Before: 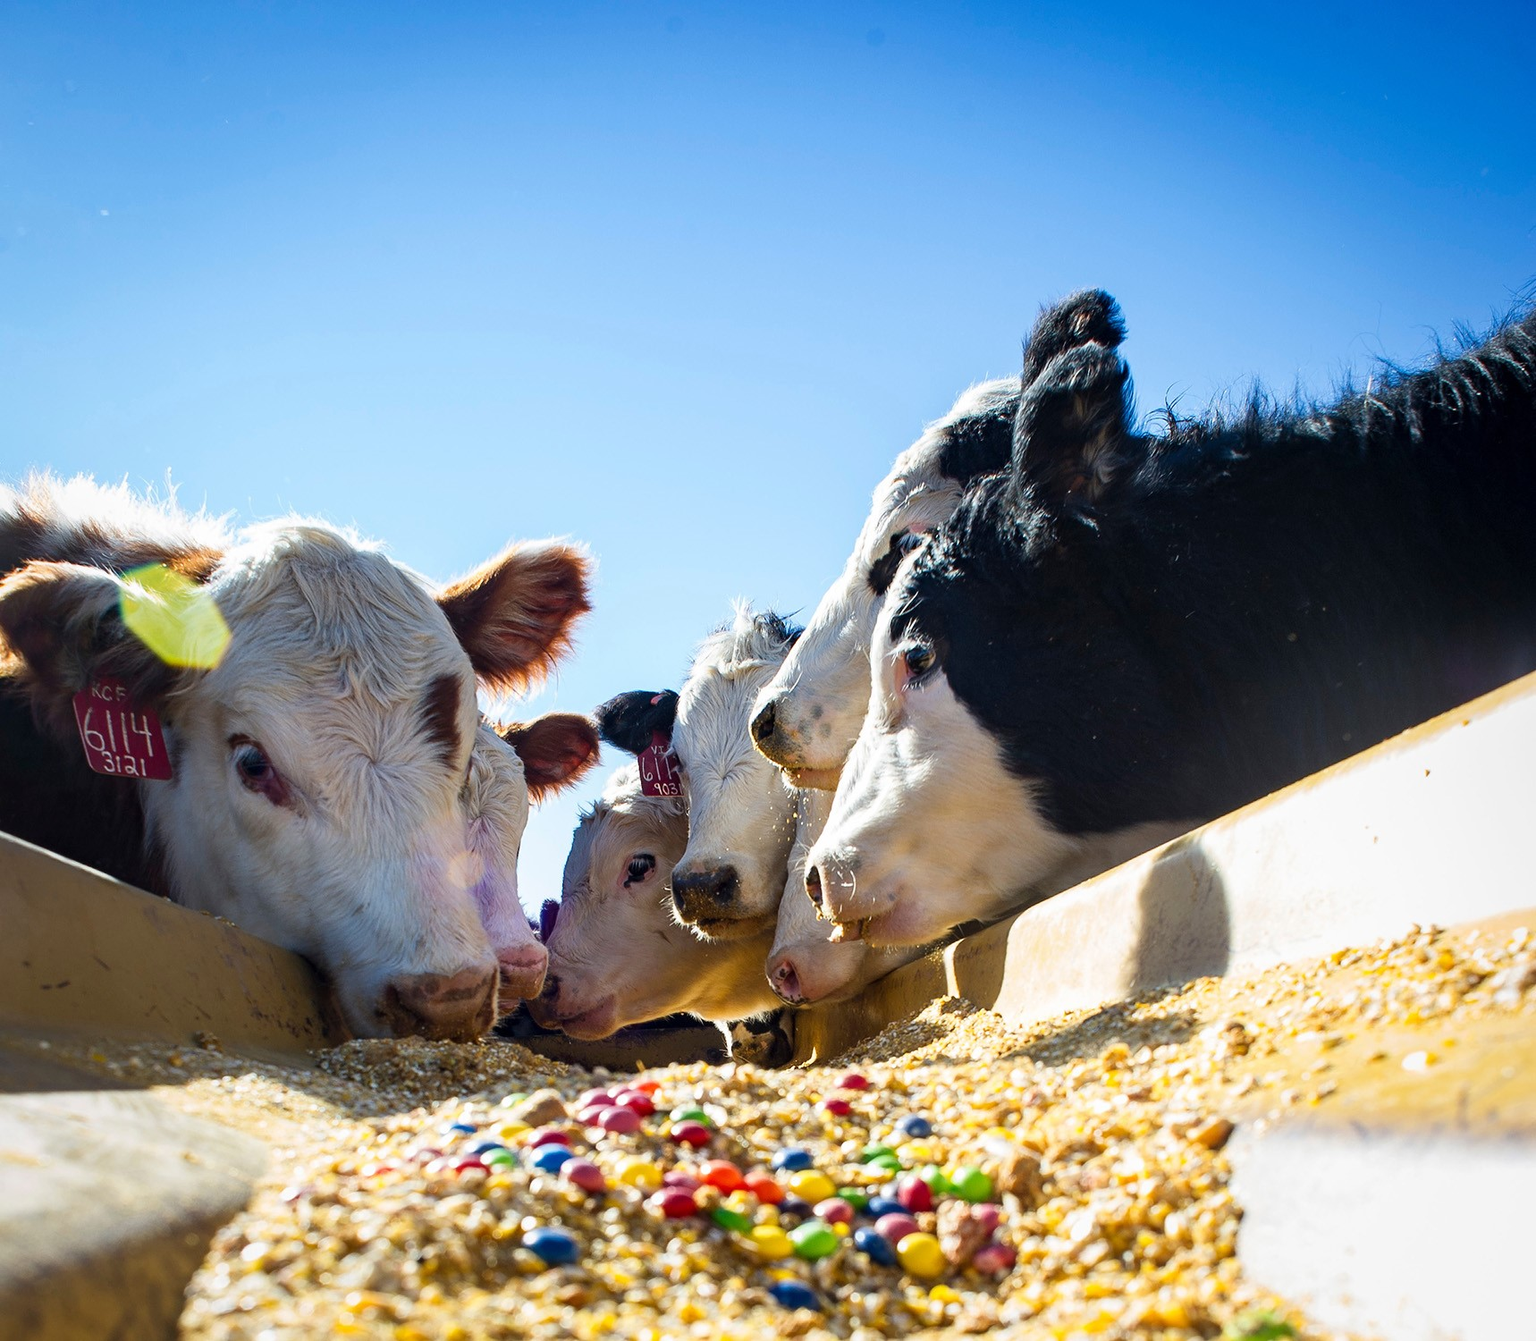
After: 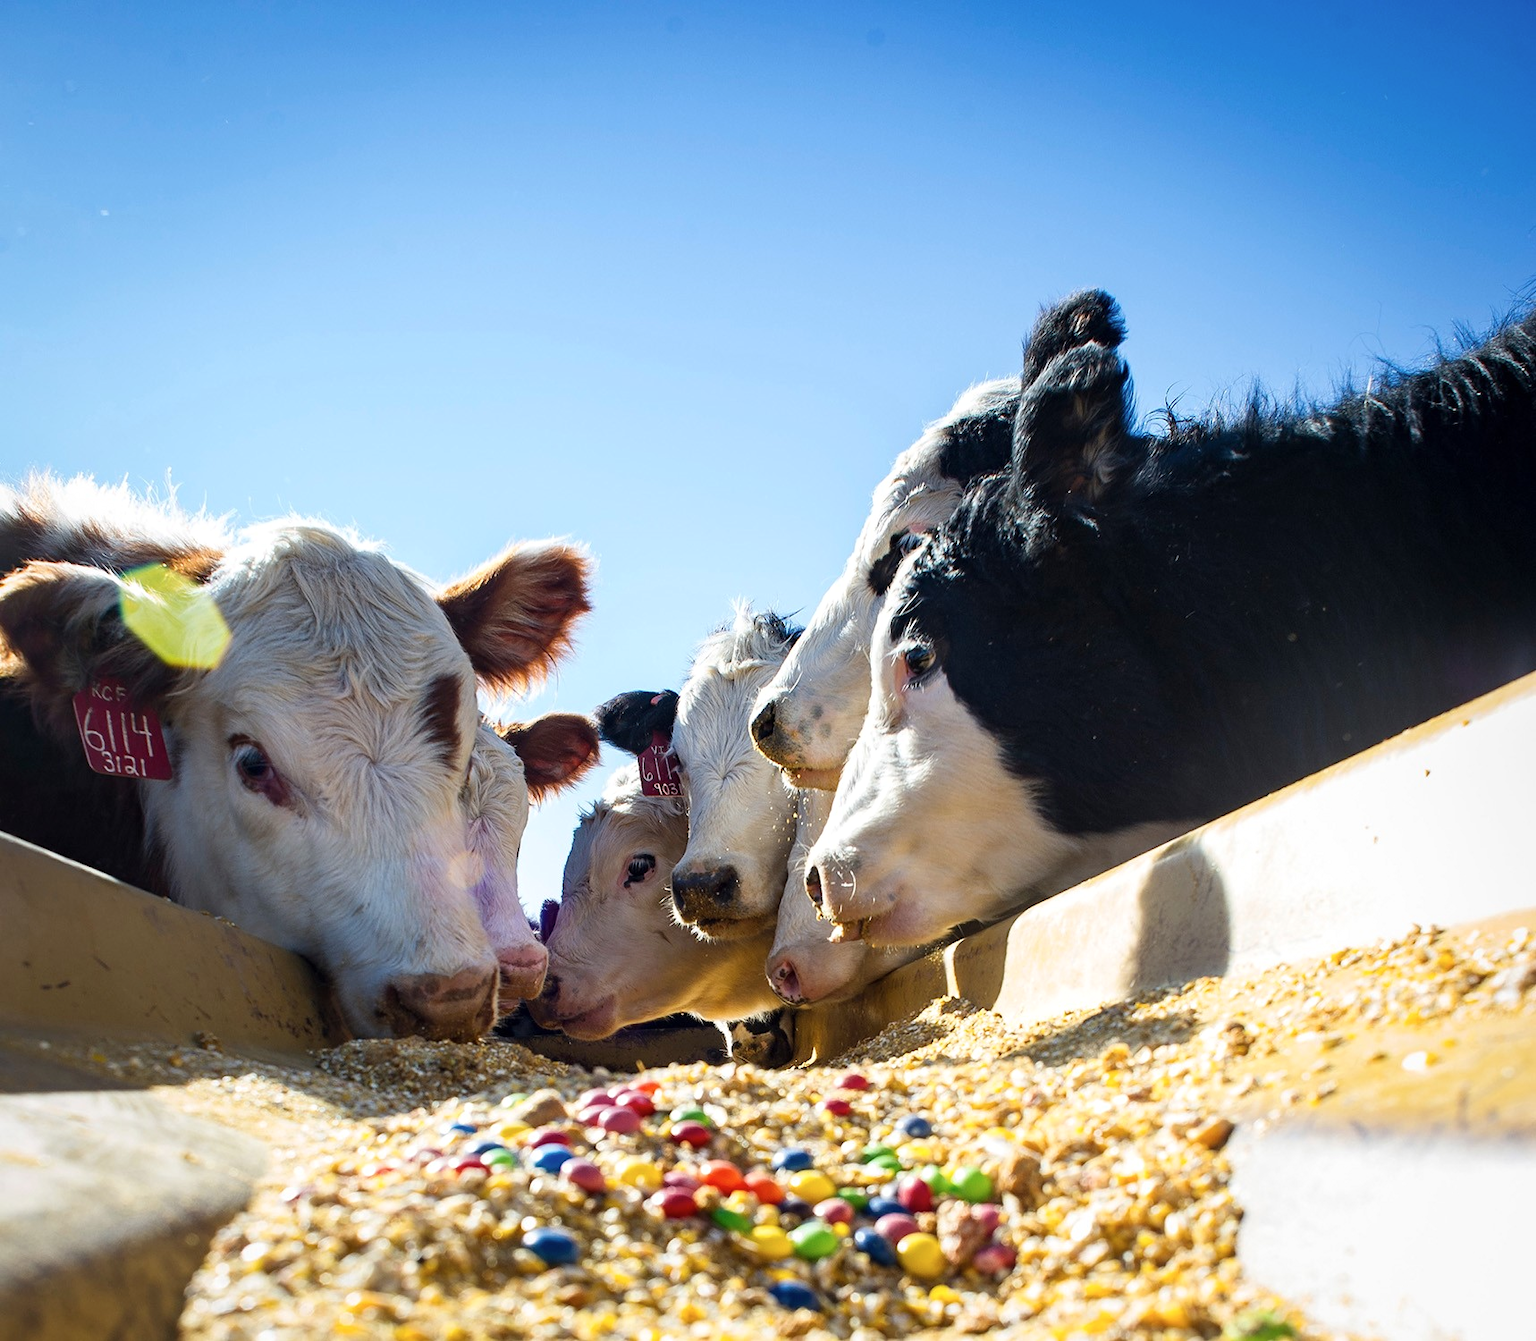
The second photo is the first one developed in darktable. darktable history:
contrast brightness saturation: saturation -0.055
shadows and highlights: shadows -9.67, white point adjustment 1.56, highlights 11.21
